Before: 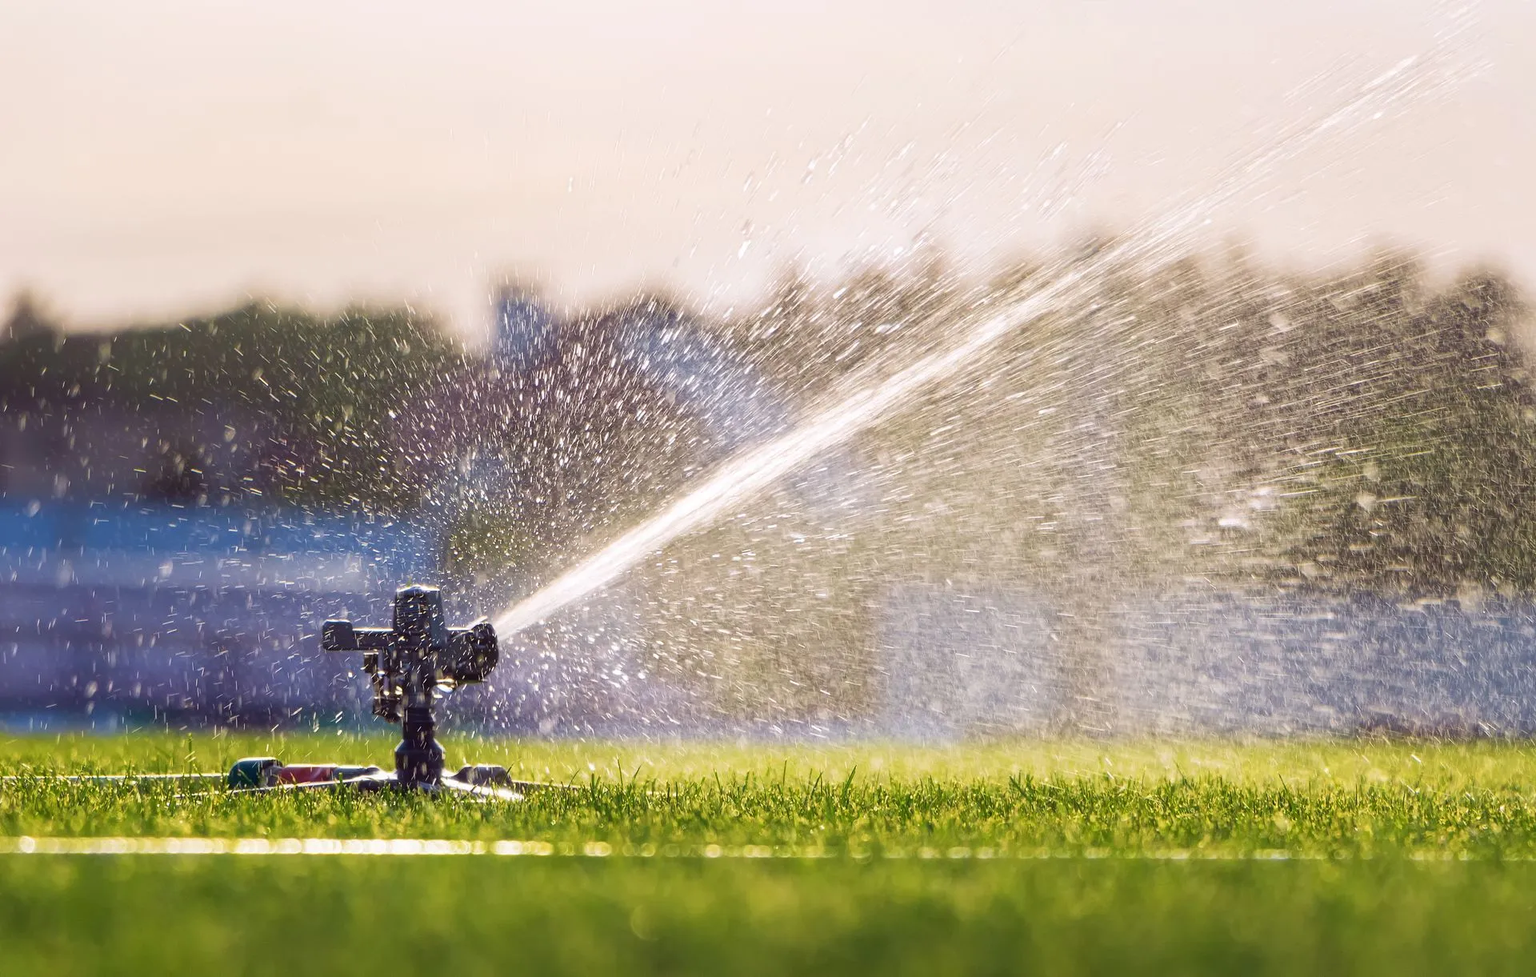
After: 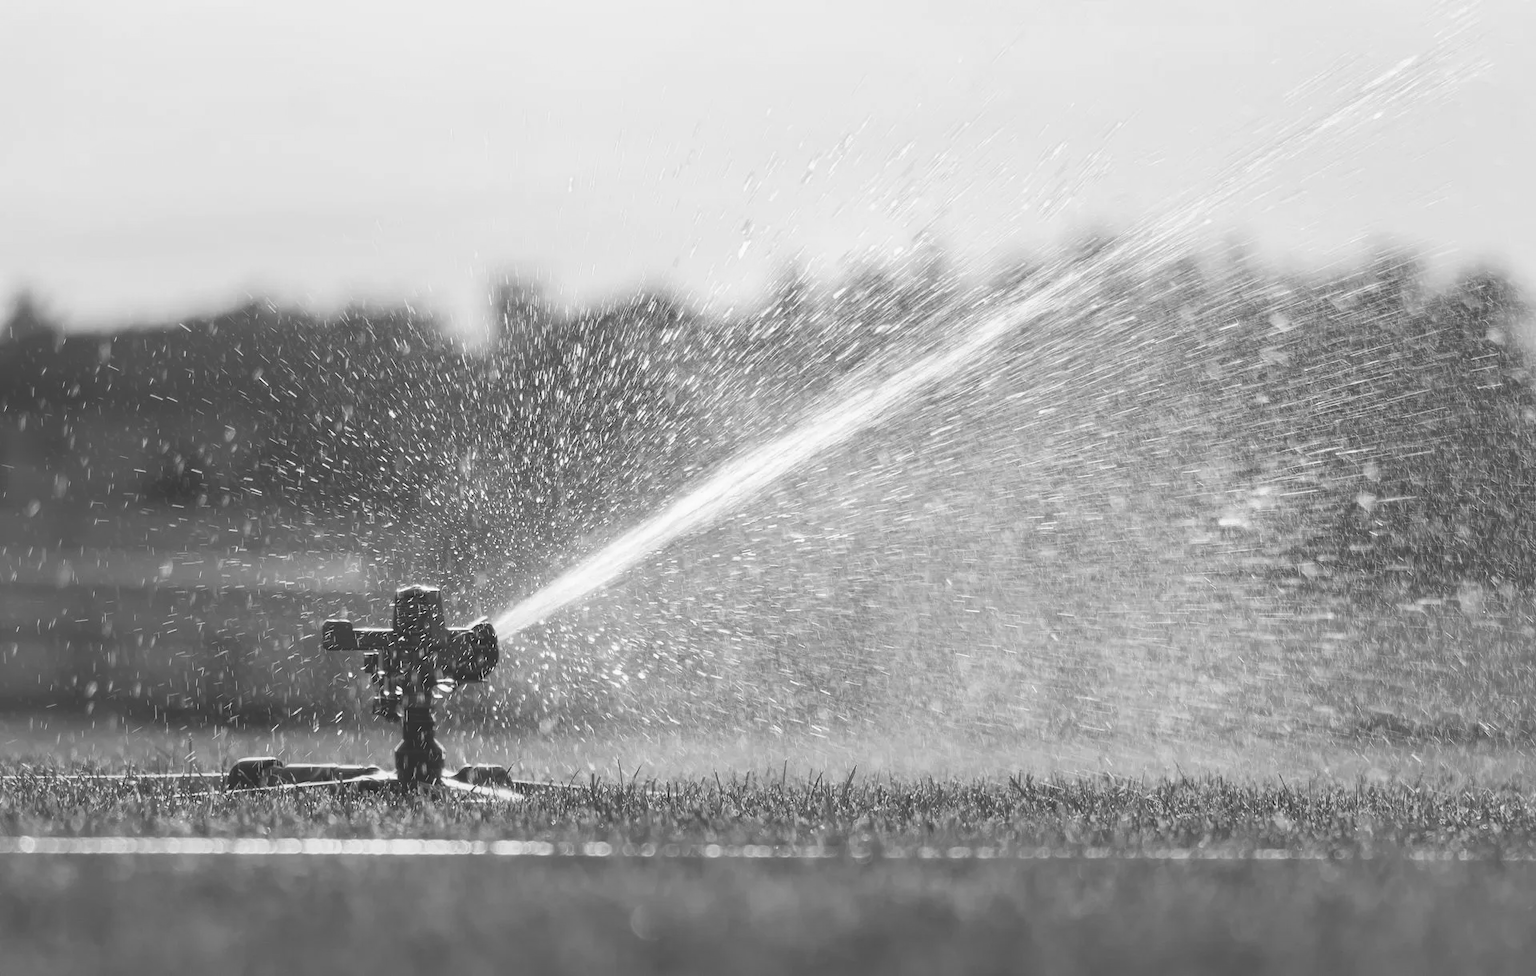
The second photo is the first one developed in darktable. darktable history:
monochrome: a -11.7, b 1.62, size 0.5, highlights 0.38
exposure: black level correction -0.028, compensate highlight preservation false
